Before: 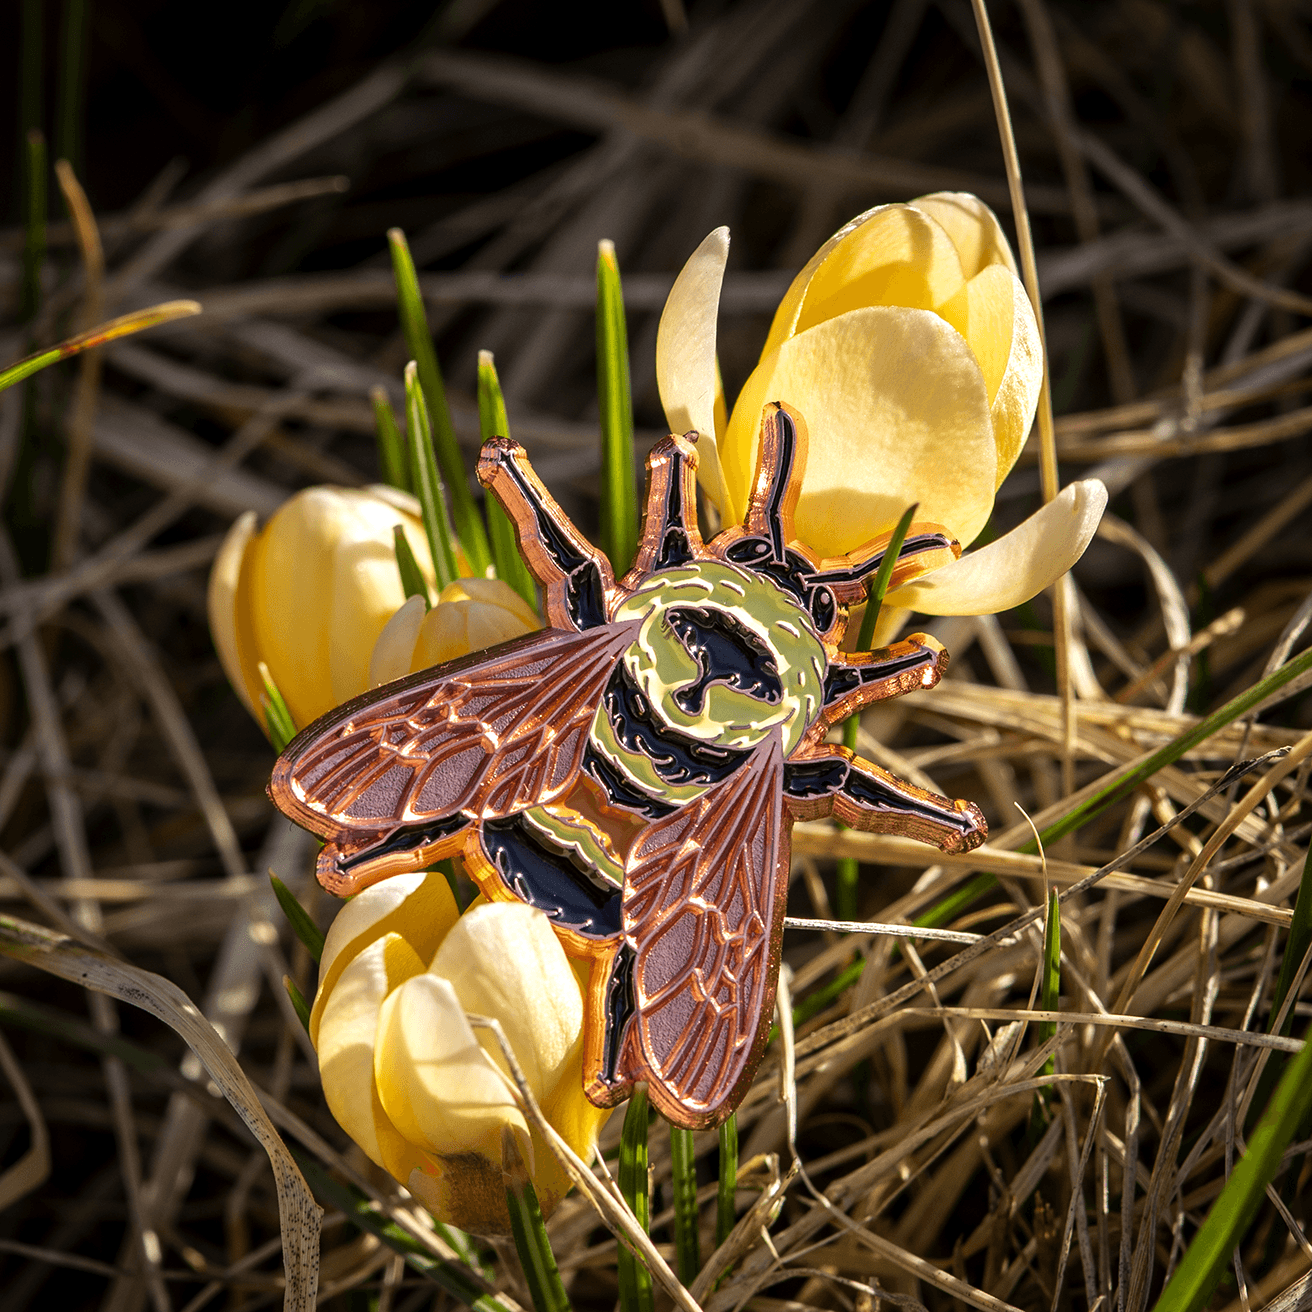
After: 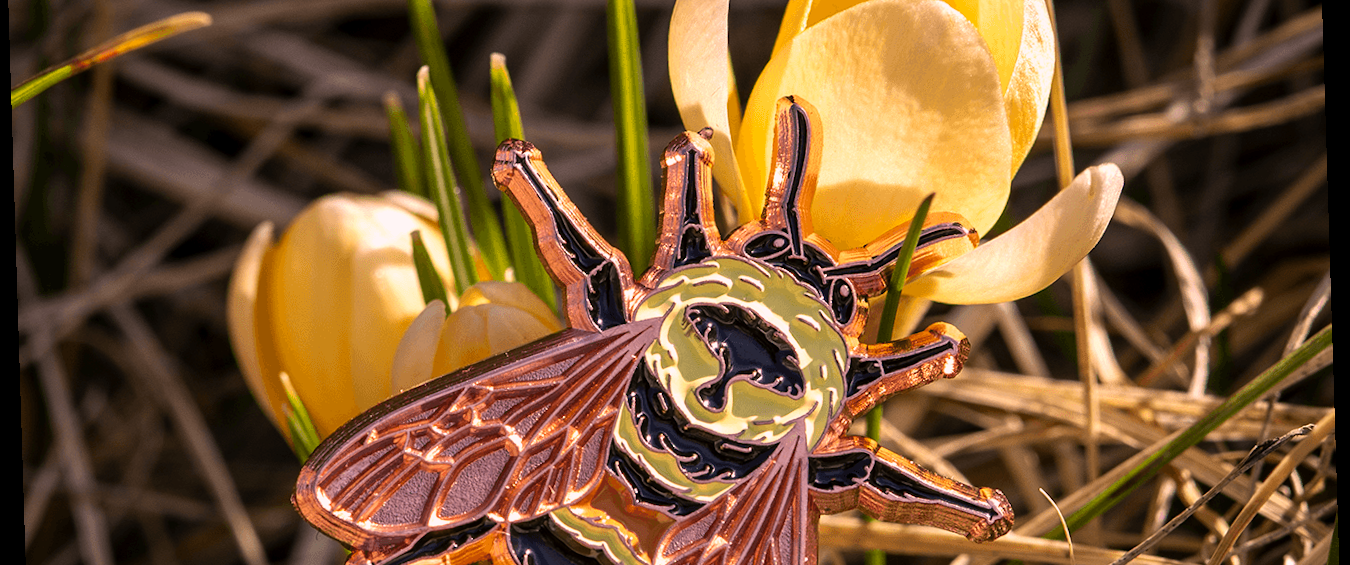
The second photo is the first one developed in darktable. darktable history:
rotate and perspective: rotation -1.77°, lens shift (horizontal) 0.004, automatic cropping off
crop and rotate: top 23.84%, bottom 34.294%
color correction: highlights a* 14.52, highlights b* 4.84
